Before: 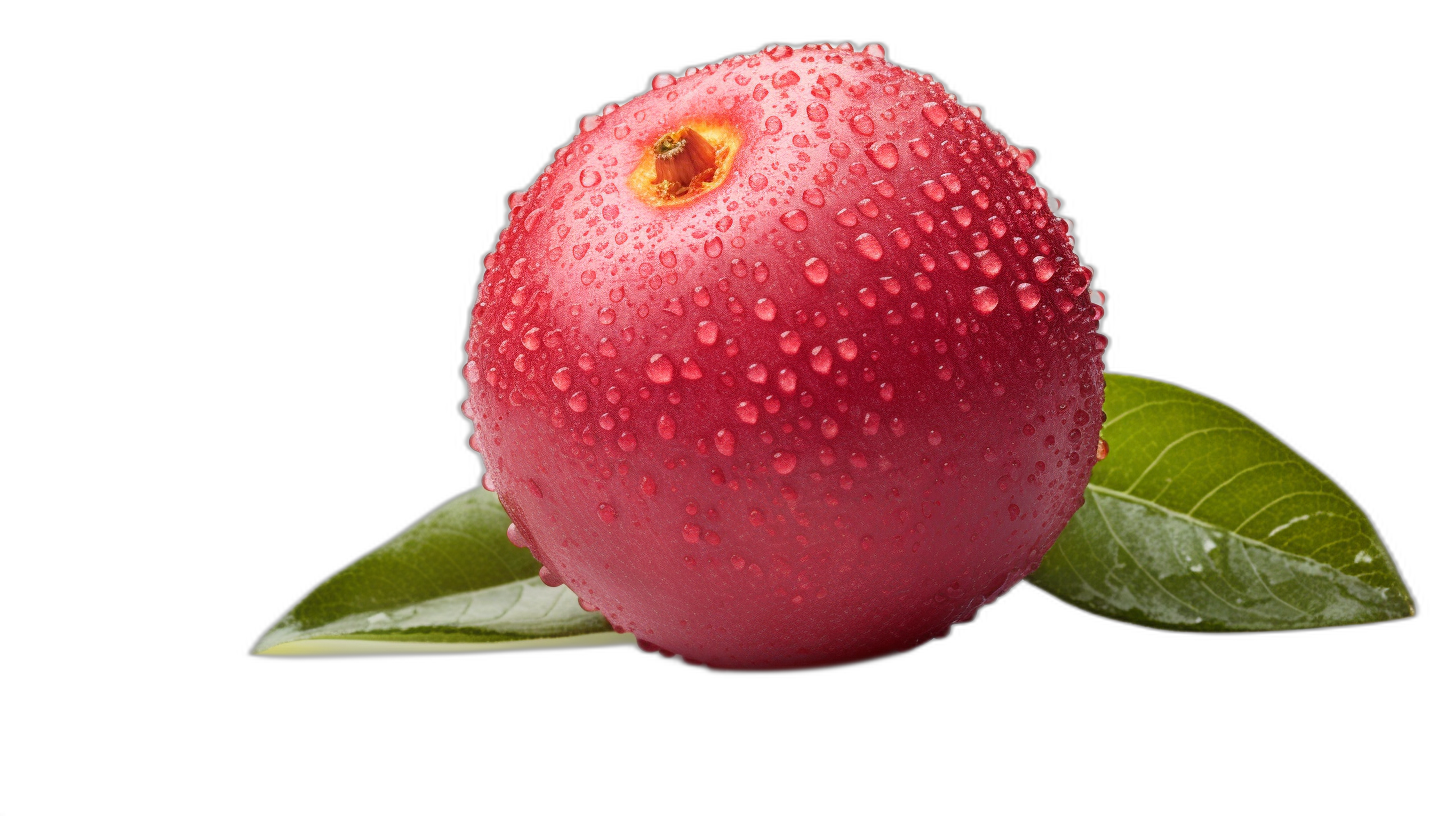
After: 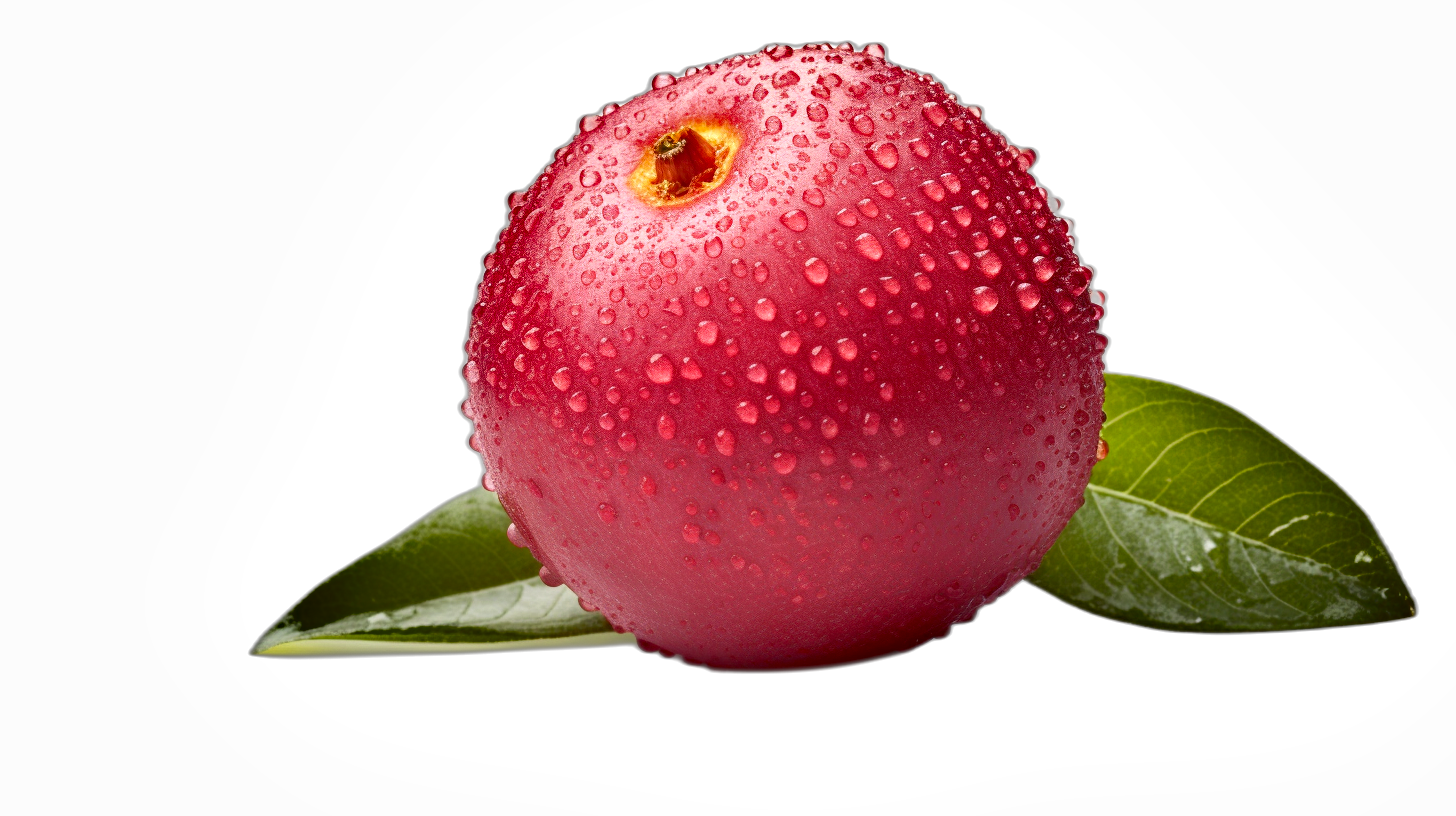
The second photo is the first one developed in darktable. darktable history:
shadows and highlights: highlights color adjustment 42.19%, soften with gaussian
exposure: black level correction 0.005, exposure 0.274 EV, compensate exposure bias true, compensate highlight preservation false
